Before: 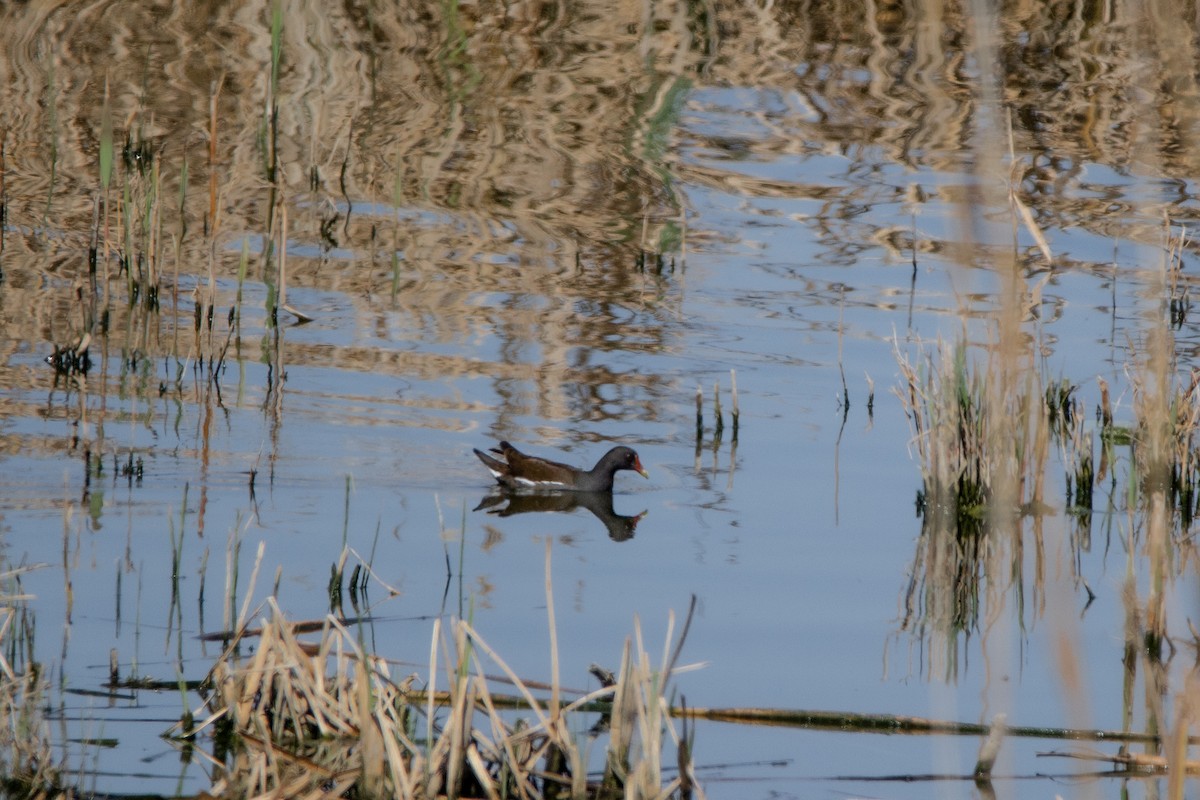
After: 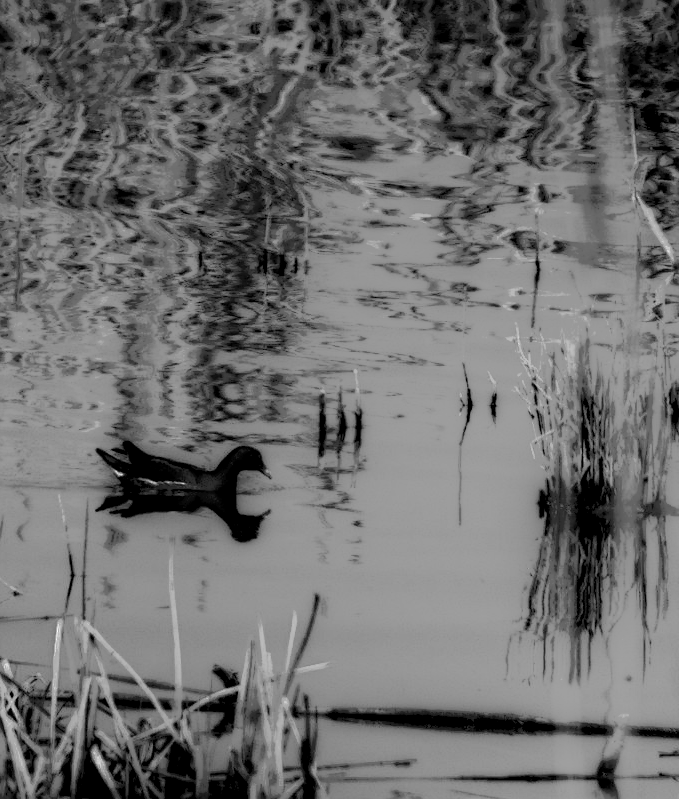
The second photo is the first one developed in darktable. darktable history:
color zones: curves: ch0 [(0, 0.559) (0.153, 0.551) (0.229, 0.5) (0.429, 0.5) (0.571, 0.5) (0.714, 0.5) (0.857, 0.5) (1, 0.559)]; ch1 [(0, 0.417) (0.112, 0.336) (0.213, 0.26) (0.429, 0.34) (0.571, 0.35) (0.683, 0.331) (0.857, 0.344) (1, 0.417)]
crop: left 31.458%, top 0%, right 11.876%
sharpen: radius 1.458, amount 0.398, threshold 1.271
exposure: exposure 0.2 EV, compensate highlight preservation false
color balance rgb: linear chroma grading › global chroma 16.62%, perceptual saturation grading › highlights -8.63%, perceptual saturation grading › mid-tones 18.66%, perceptual saturation grading › shadows 28.49%, perceptual brilliance grading › highlights 14.22%, perceptual brilliance grading › shadows -18.96%, global vibrance 27.71%
monochrome: size 1
local contrast: highlights 0%, shadows 198%, detail 164%, midtone range 0.001
